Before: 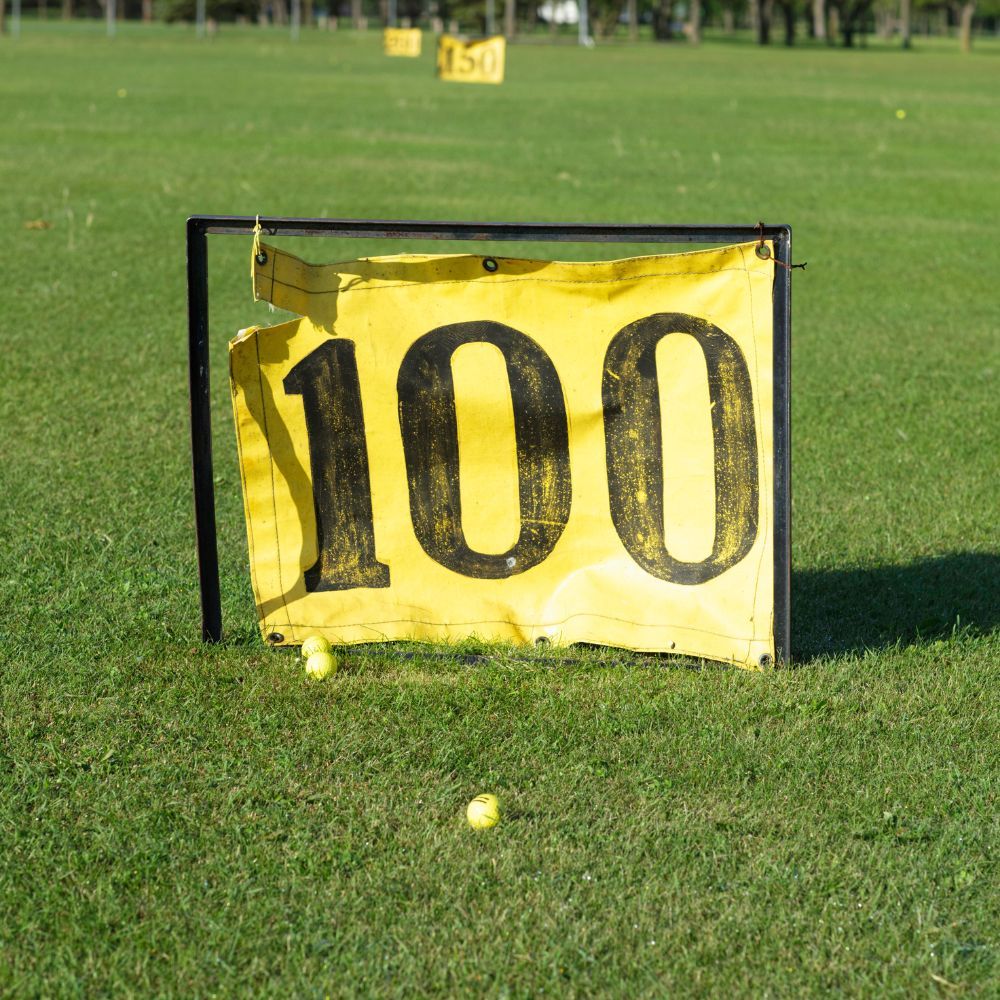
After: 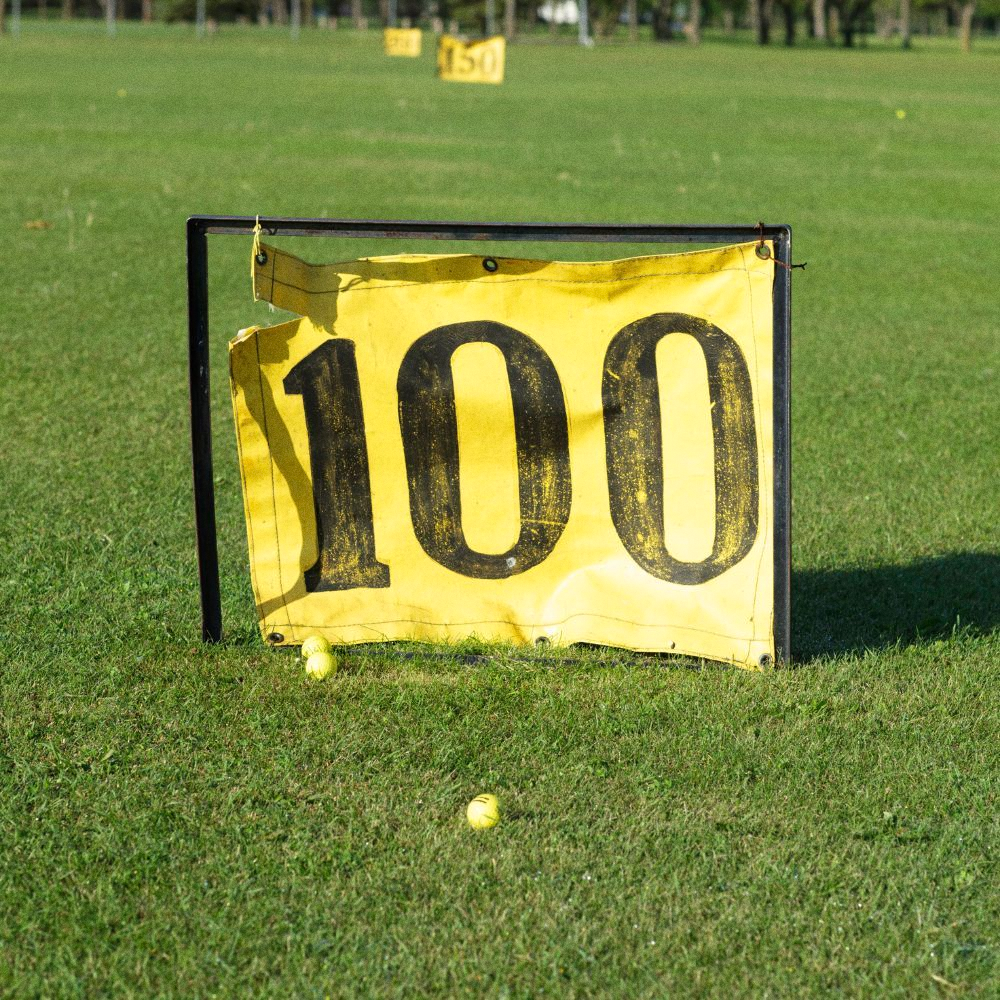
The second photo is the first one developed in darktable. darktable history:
white balance: red 1.009, blue 0.985
grain: coarseness 0.09 ISO
